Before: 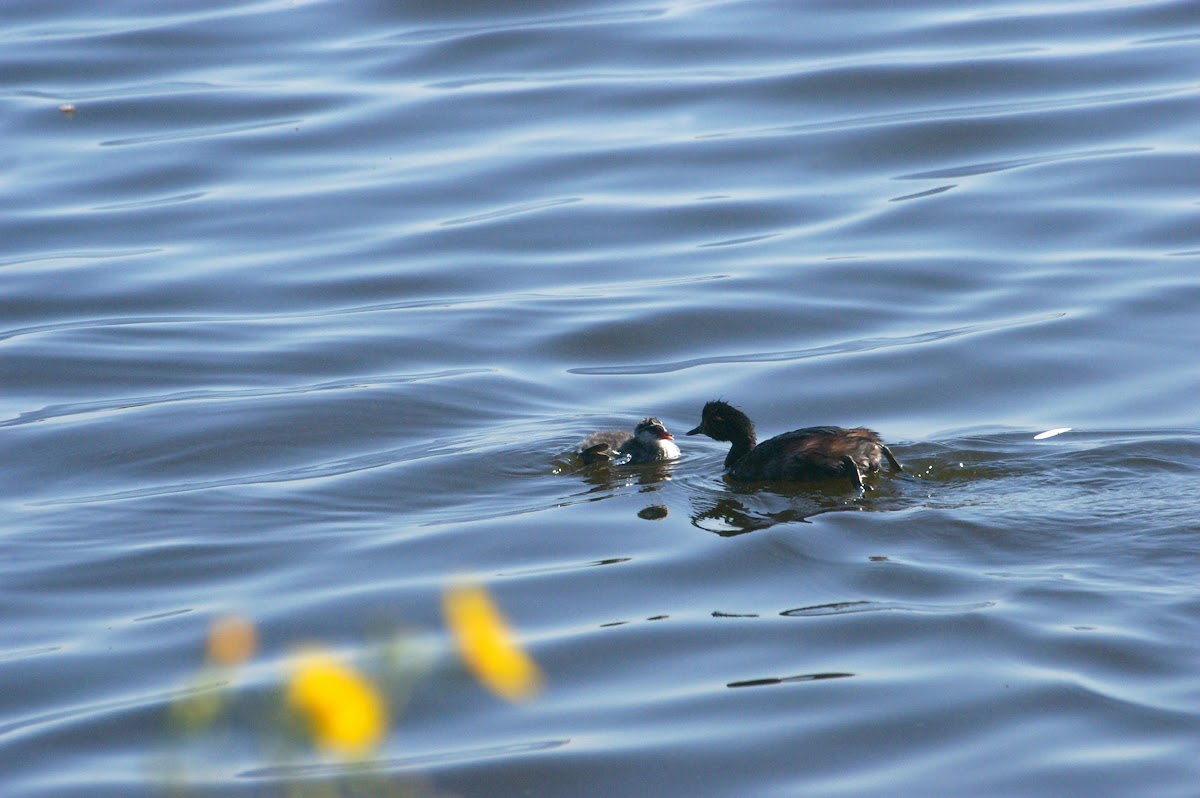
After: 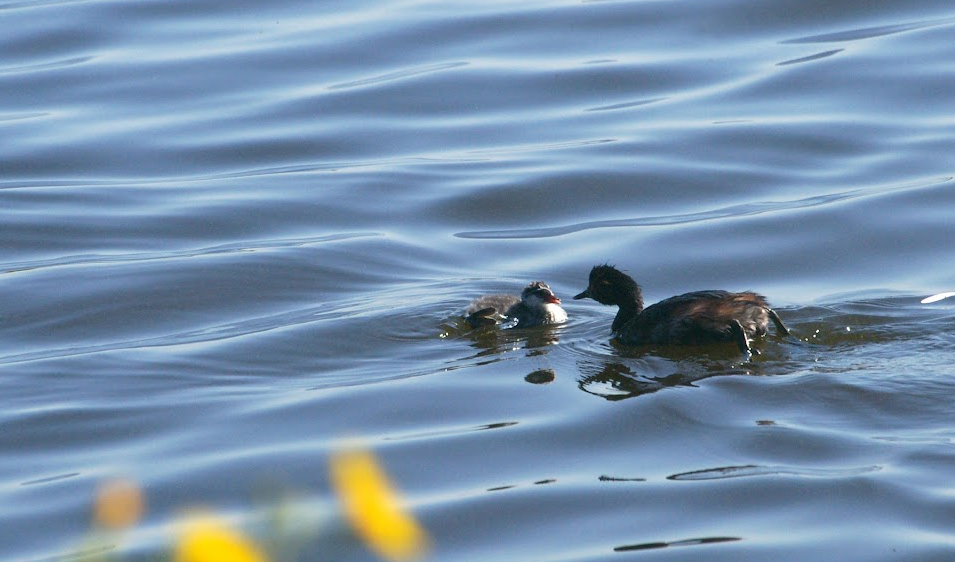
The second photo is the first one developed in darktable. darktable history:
crop: left 9.472%, top 17.073%, right 10.861%, bottom 12.378%
